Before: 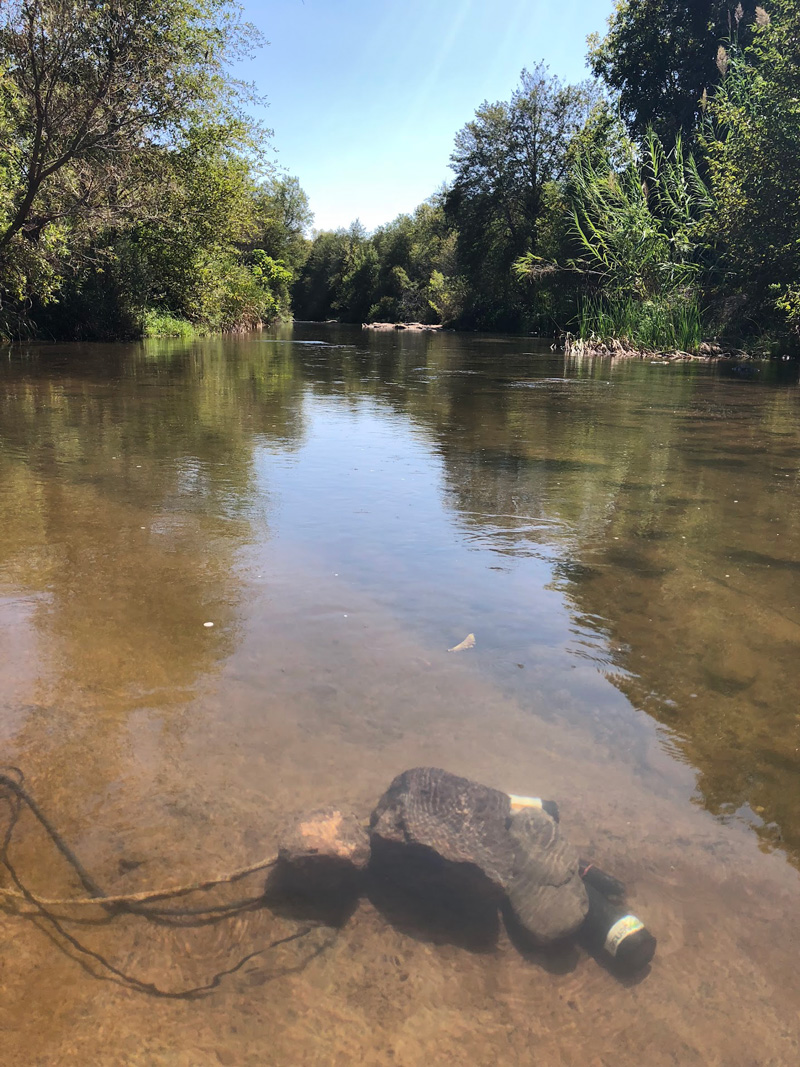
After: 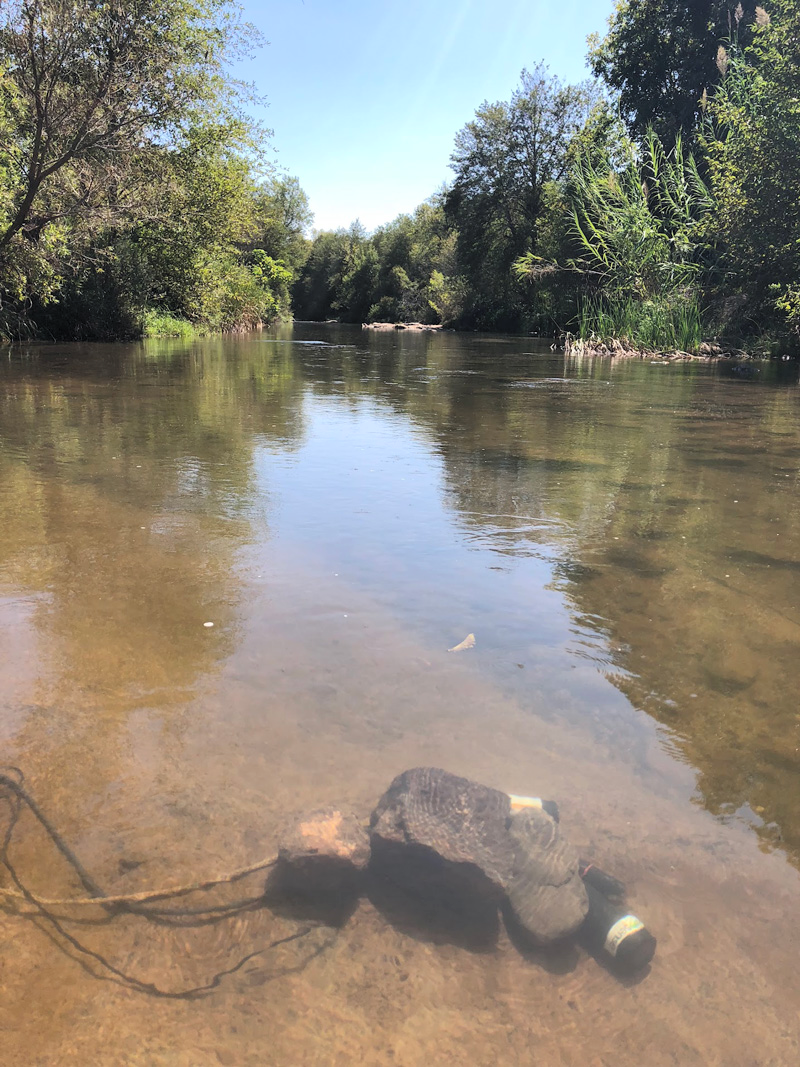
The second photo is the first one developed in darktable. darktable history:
levels: mode automatic, black 0.023%, white 99.97%, levels [0.062, 0.494, 0.925]
contrast brightness saturation: brightness 0.15
